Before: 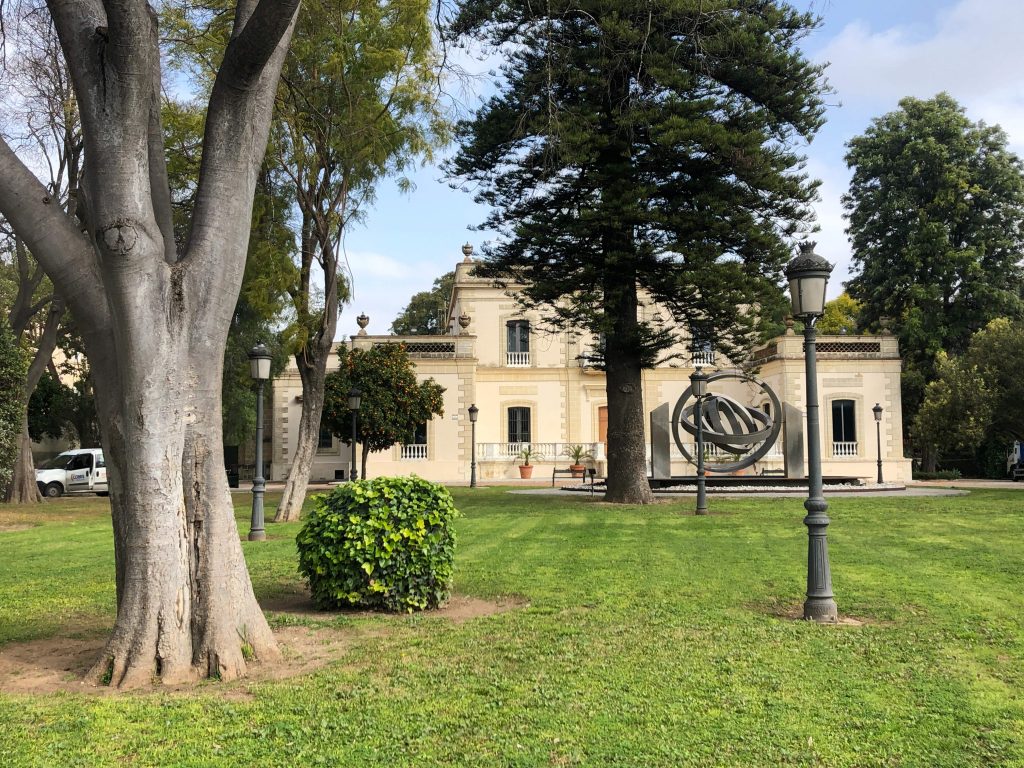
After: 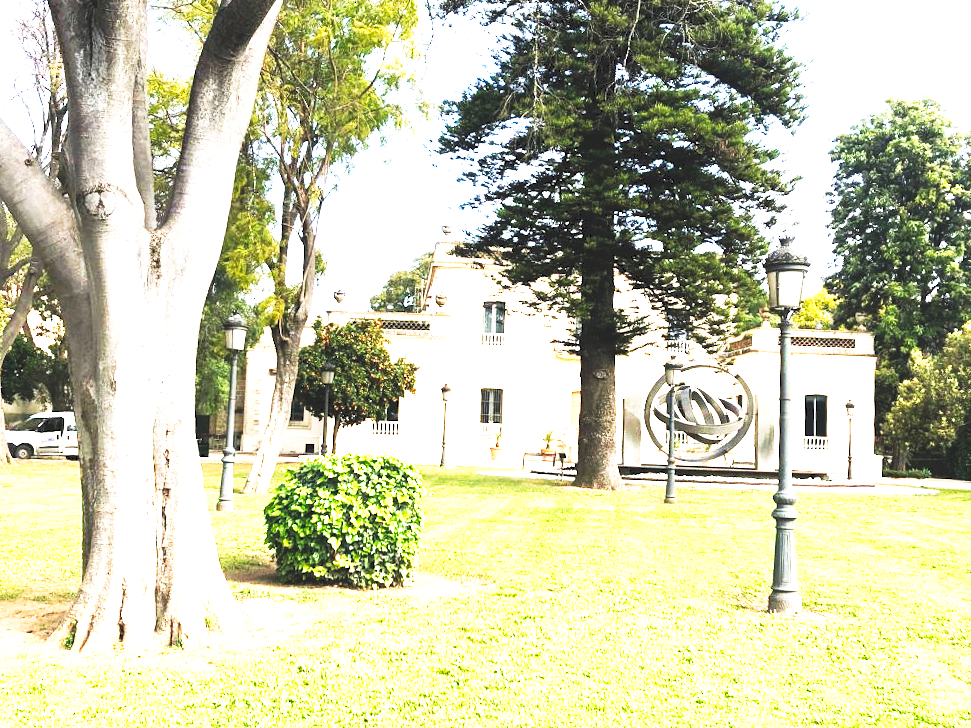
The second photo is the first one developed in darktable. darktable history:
tone curve: curves: ch0 [(0, 0) (0.003, 0.142) (0.011, 0.142) (0.025, 0.147) (0.044, 0.147) (0.069, 0.152) (0.1, 0.16) (0.136, 0.172) (0.177, 0.193) (0.224, 0.221) (0.277, 0.264) (0.335, 0.322) (0.399, 0.399) (0.468, 0.49) (0.543, 0.593) (0.623, 0.723) (0.709, 0.841) (0.801, 0.925) (0.898, 0.976) (1, 1)], preserve colors none
crop and rotate: angle -2.38°
exposure: exposure 2.207 EV, compensate highlight preservation false
